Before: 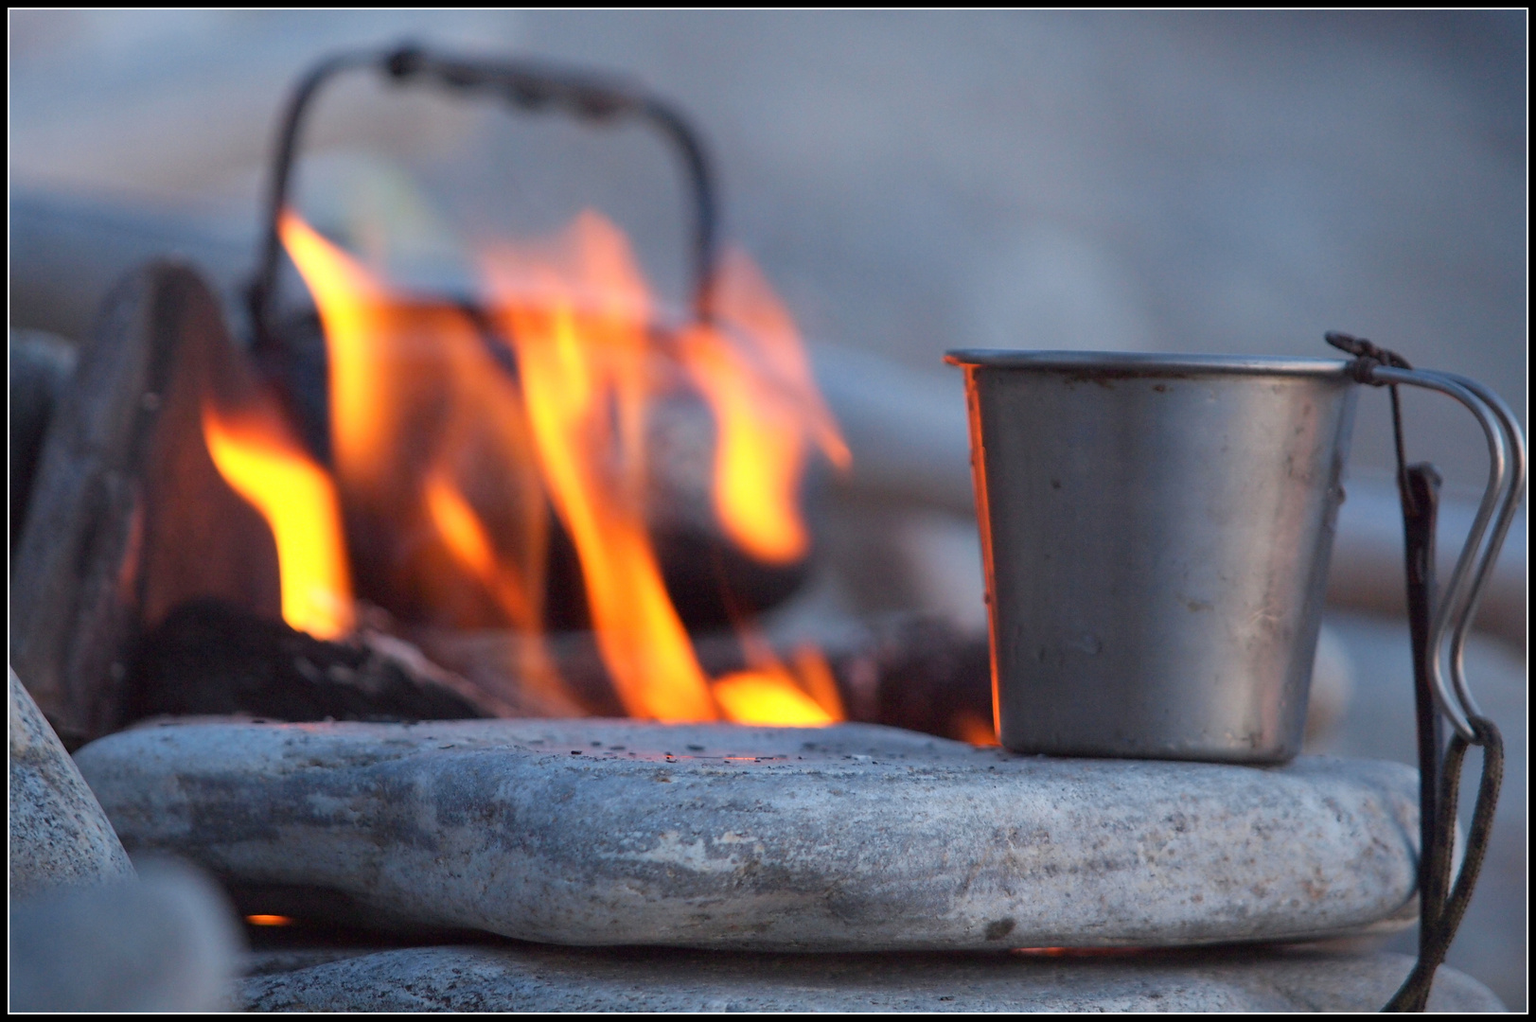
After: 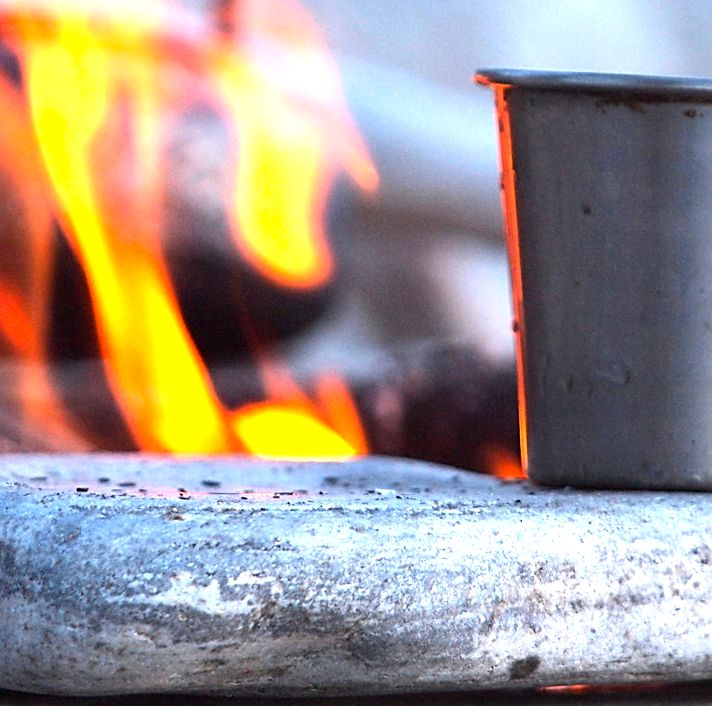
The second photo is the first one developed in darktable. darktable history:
sharpen: on, module defaults
crop: left 35.432%, top 26.233%, right 20.145%, bottom 3.432%
levels: levels [0, 0.374, 0.749]
rotate and perspective: rotation 0.679°, lens shift (horizontal) 0.136, crop left 0.009, crop right 0.991, crop top 0.078, crop bottom 0.95
tone equalizer: -8 EV -0.75 EV, -7 EV -0.7 EV, -6 EV -0.6 EV, -5 EV -0.4 EV, -3 EV 0.4 EV, -2 EV 0.6 EV, -1 EV 0.7 EV, +0 EV 0.75 EV, edges refinement/feathering 500, mask exposure compensation -1.57 EV, preserve details no
vibrance: on, module defaults
